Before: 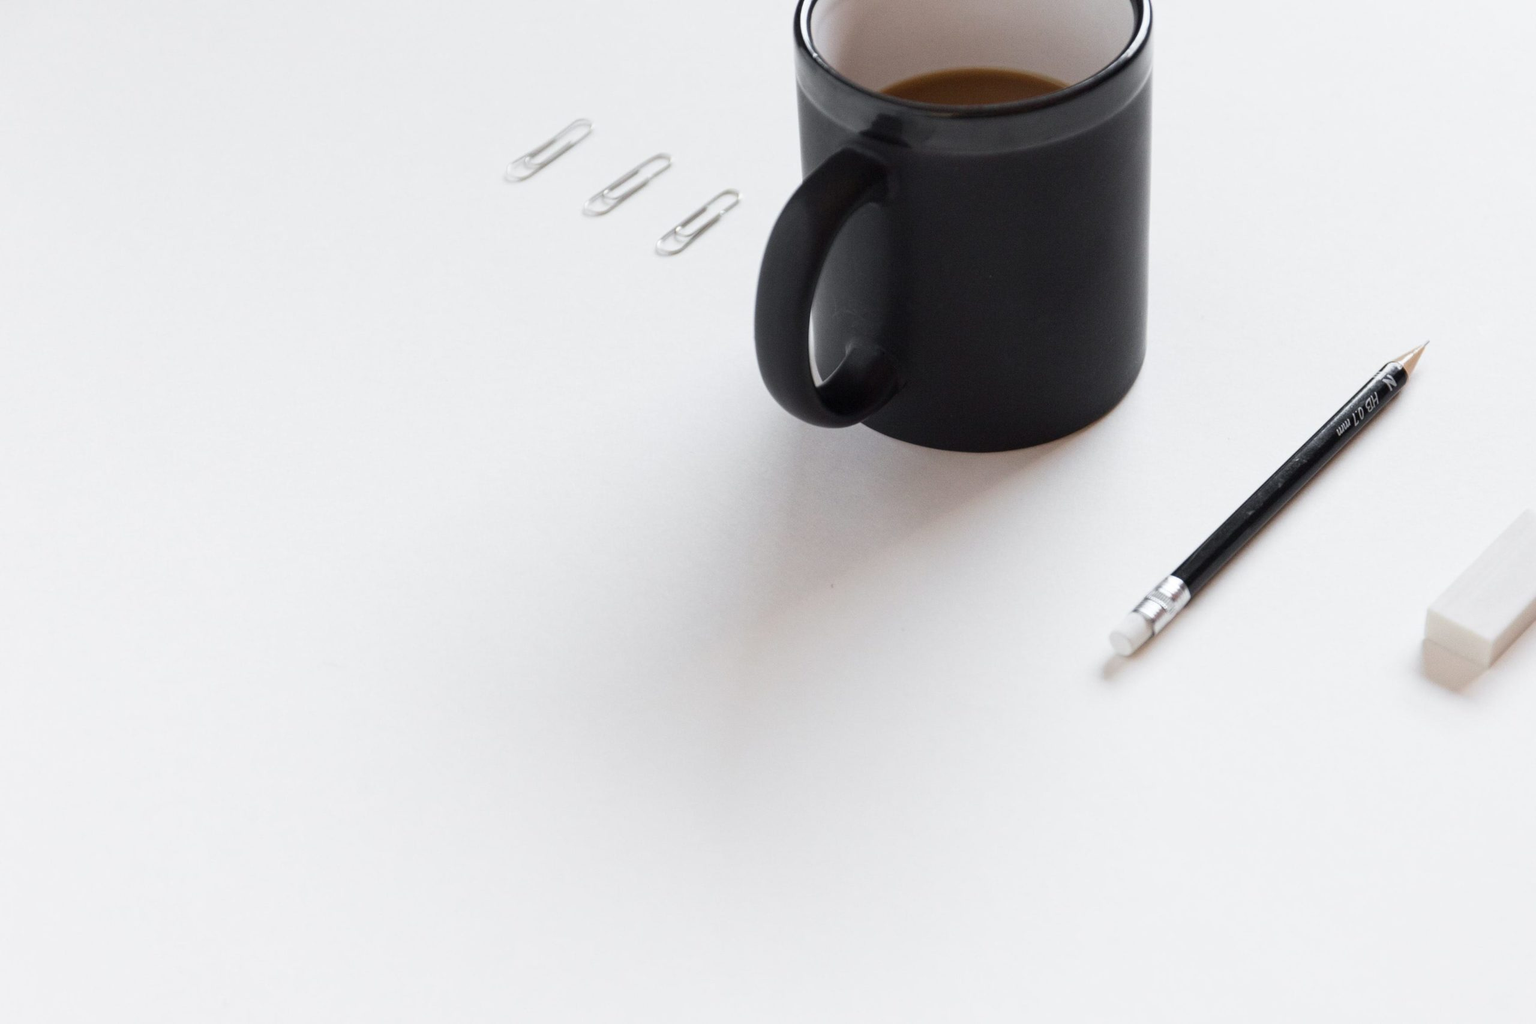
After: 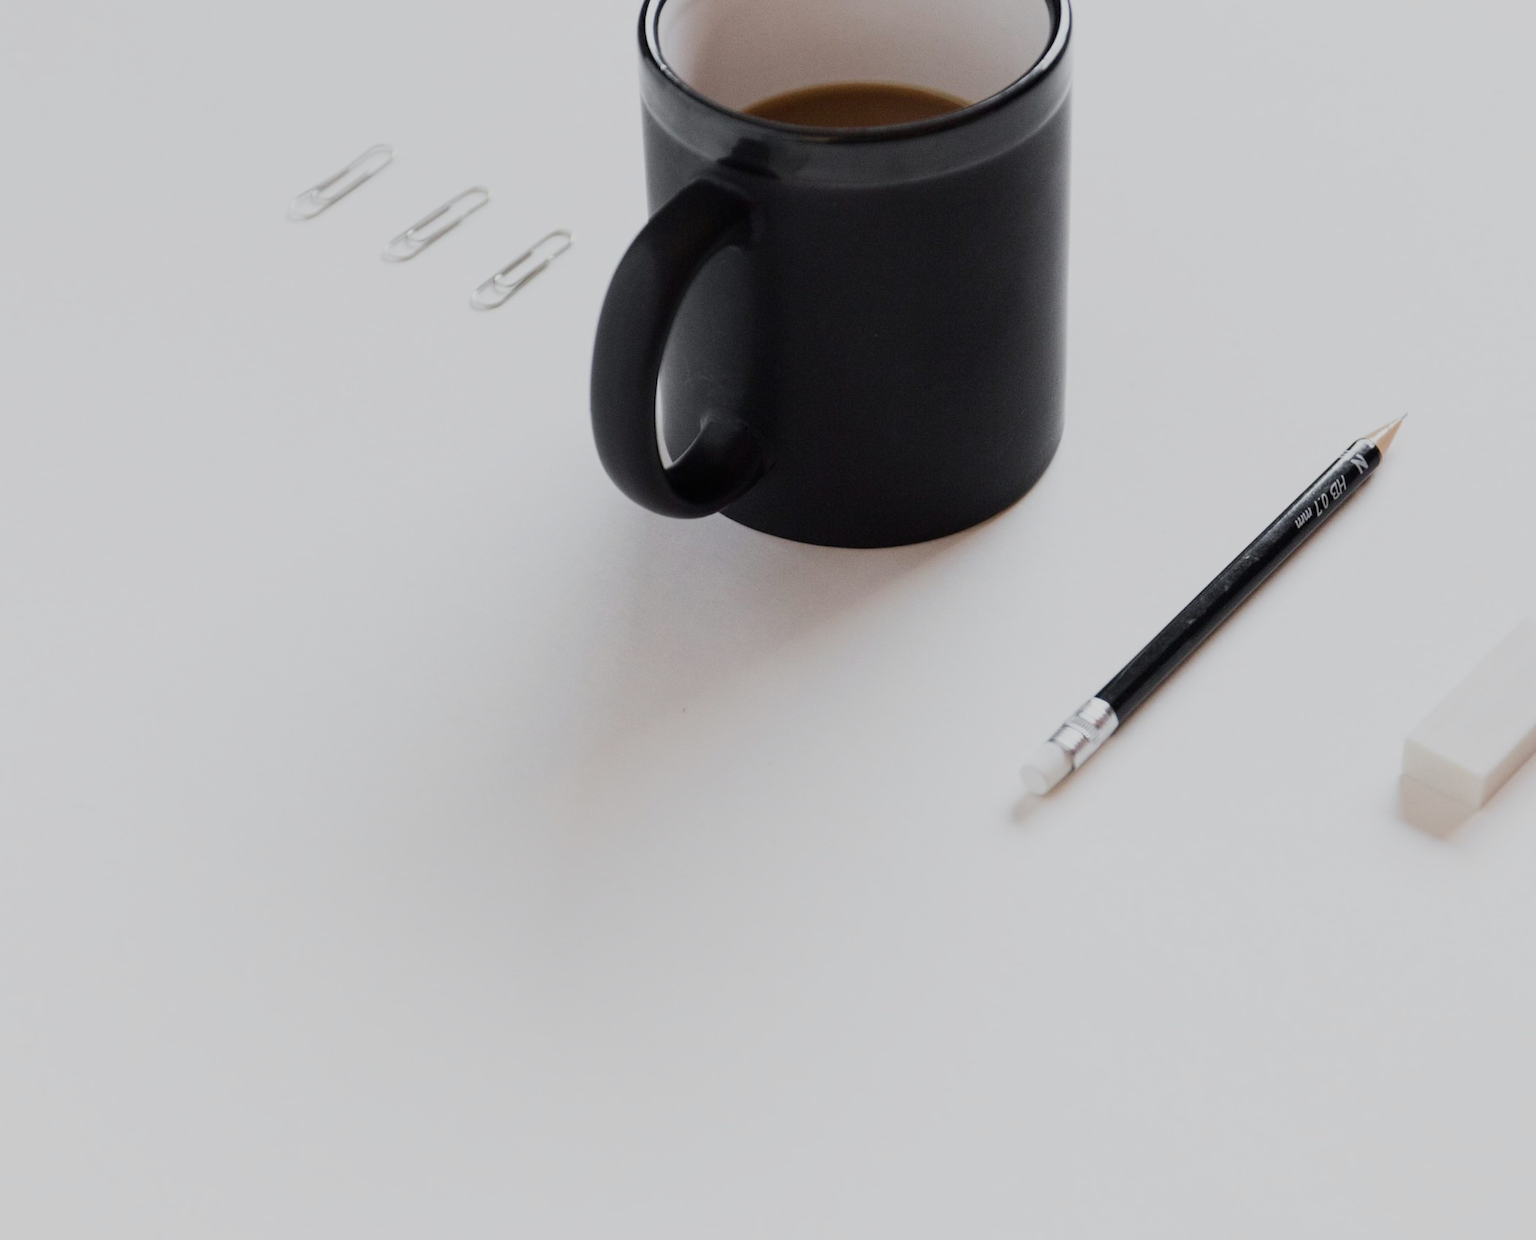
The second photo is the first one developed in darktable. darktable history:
crop: left 17.437%, bottom 0.033%
filmic rgb: black relative exposure -9.28 EV, white relative exposure 6.8 EV, hardness 3.06, contrast 1.058, contrast in shadows safe
